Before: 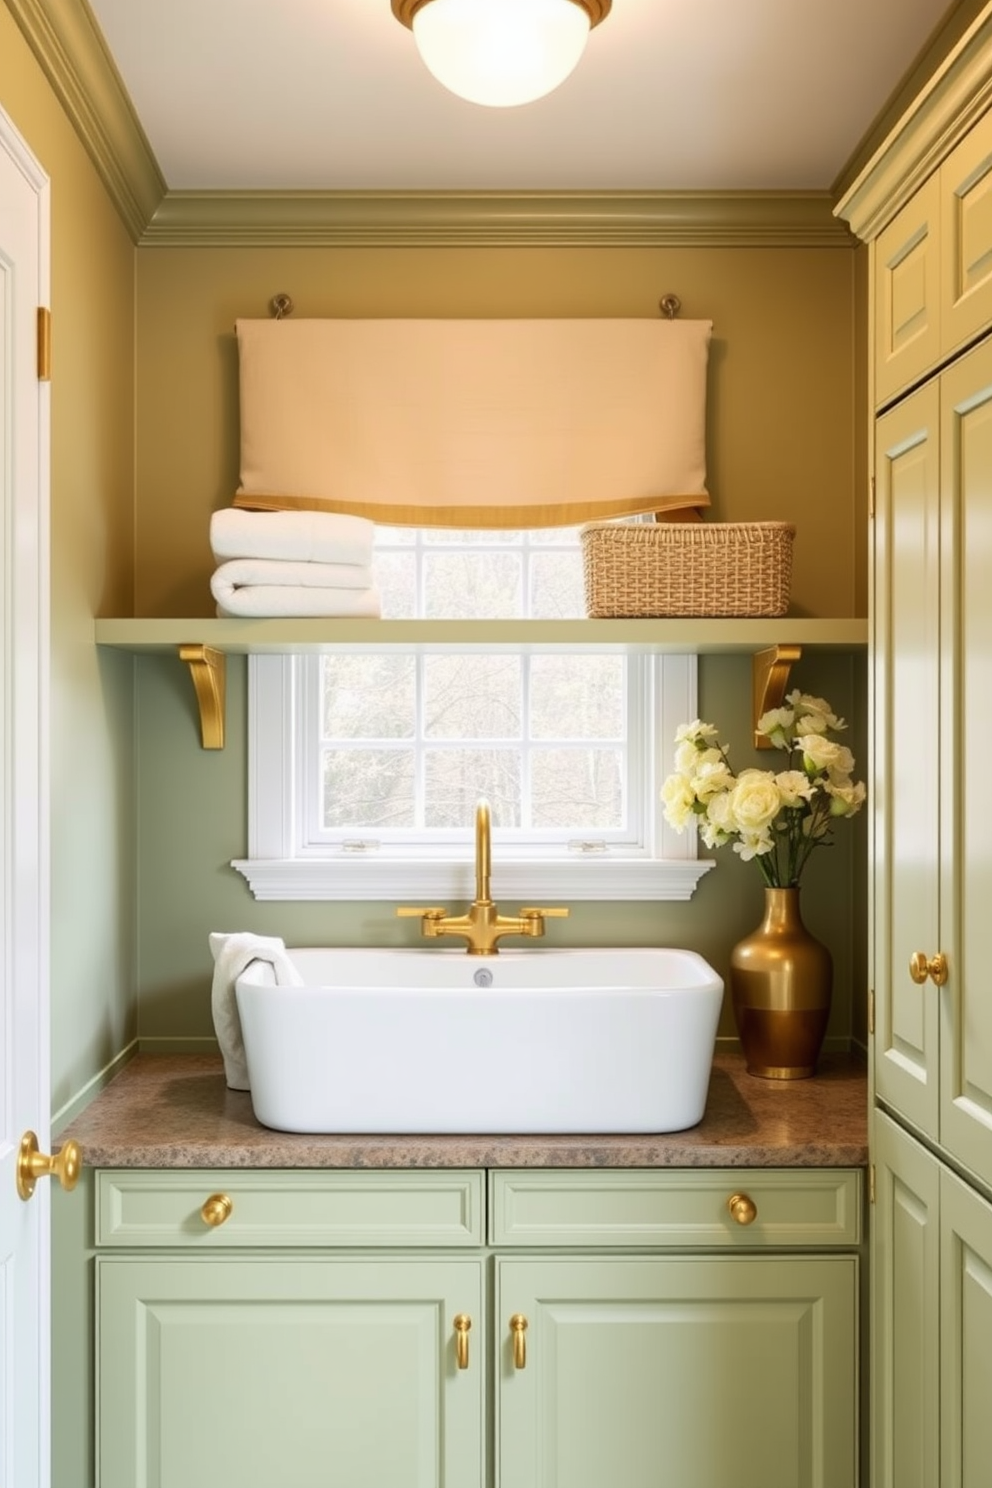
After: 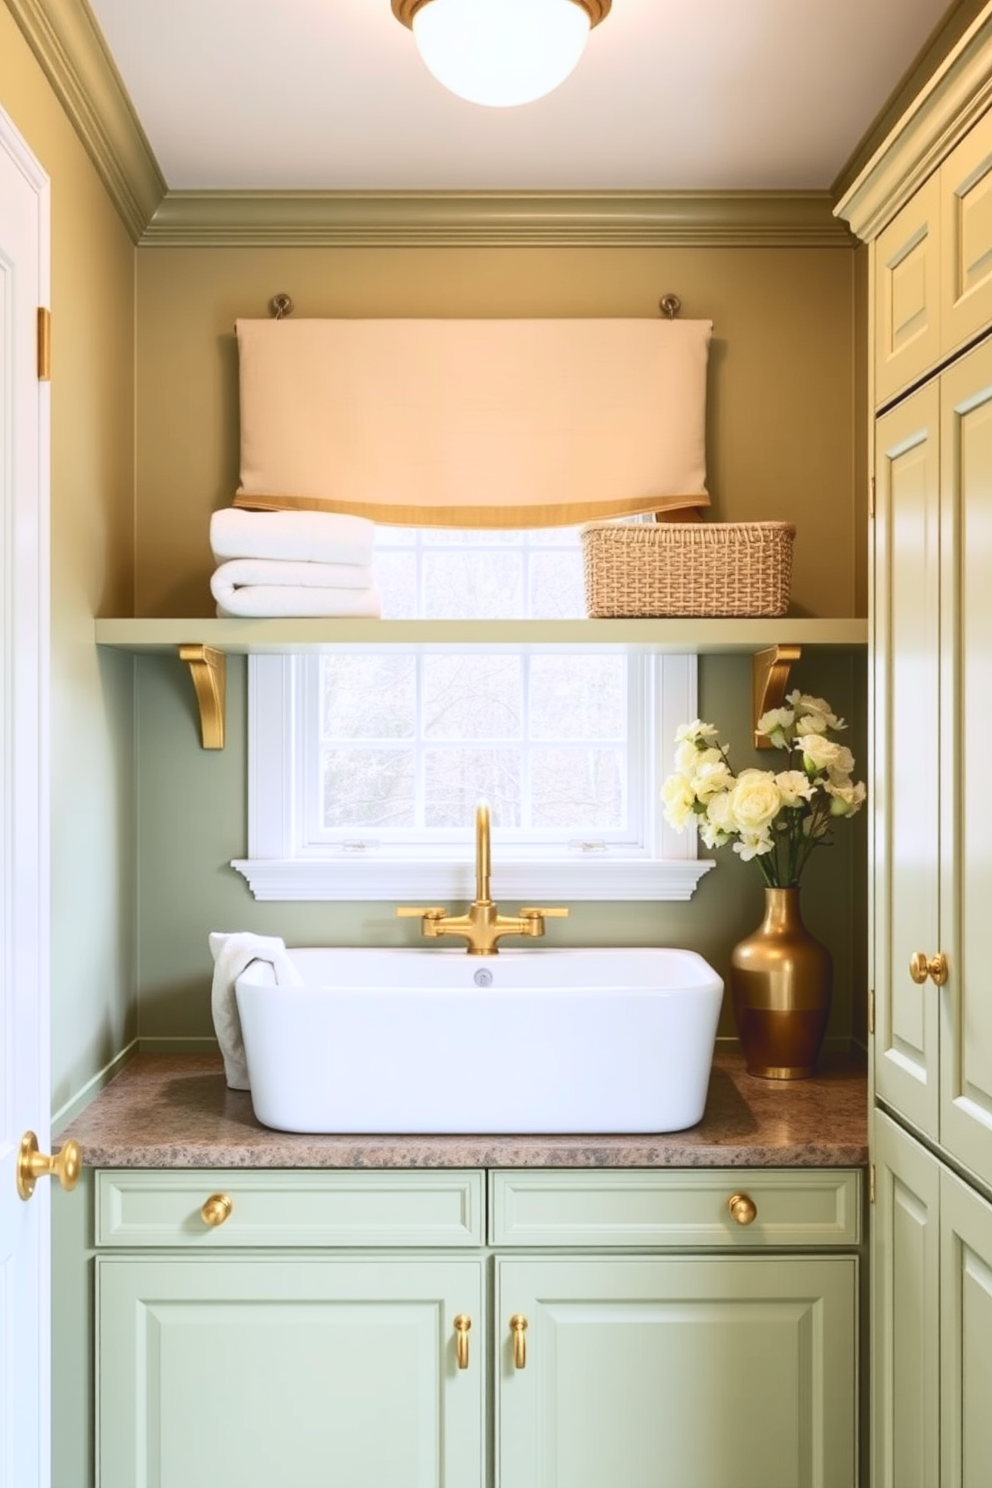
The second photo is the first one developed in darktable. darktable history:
color calibration: illuminant as shot in camera, x 0.358, y 0.373, temperature 4628.91 K
tone curve: curves: ch0 [(0, 0) (0.003, 0.077) (0.011, 0.089) (0.025, 0.105) (0.044, 0.122) (0.069, 0.134) (0.1, 0.151) (0.136, 0.171) (0.177, 0.198) (0.224, 0.23) (0.277, 0.273) (0.335, 0.343) (0.399, 0.422) (0.468, 0.508) (0.543, 0.601) (0.623, 0.695) (0.709, 0.782) (0.801, 0.866) (0.898, 0.934) (1, 1)], color space Lab, independent channels, preserve colors none
